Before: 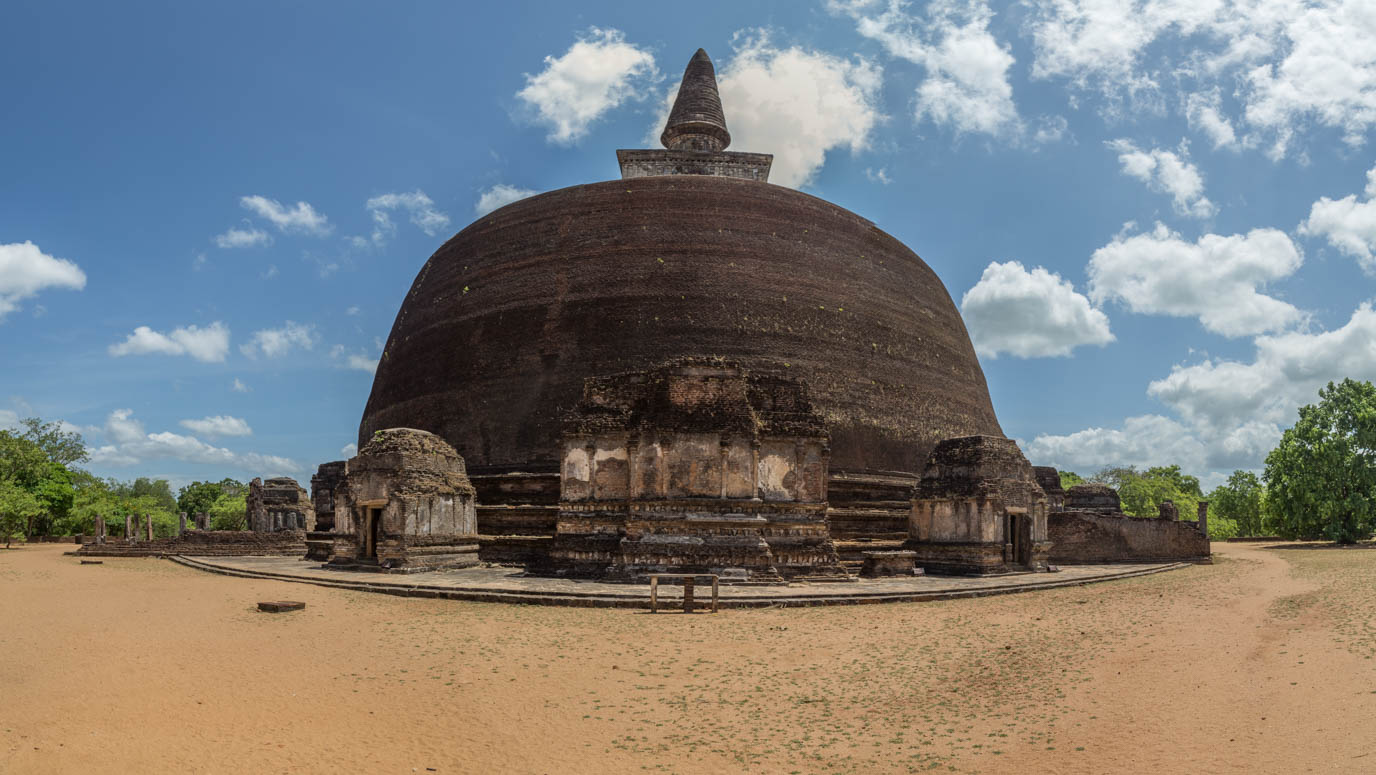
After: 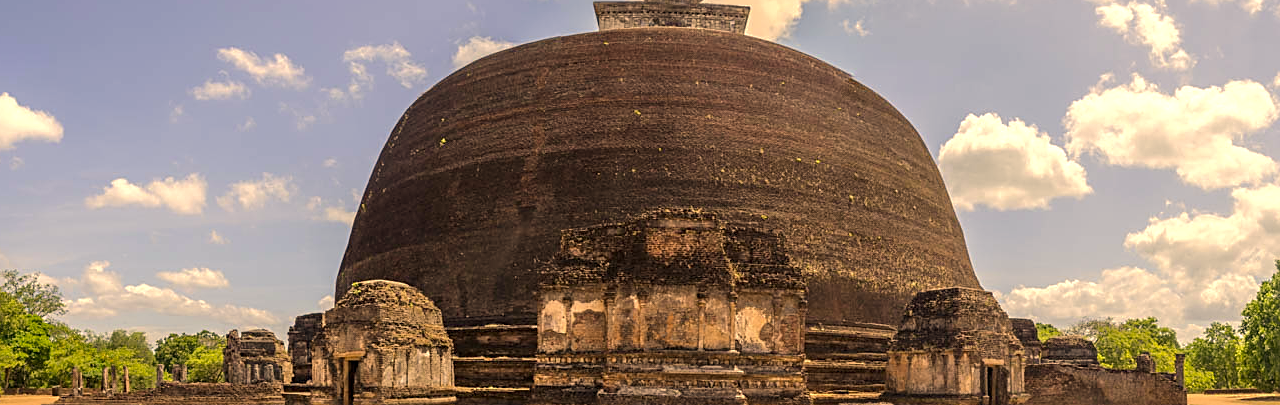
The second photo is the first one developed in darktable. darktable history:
crop: left 1.744%, top 19.225%, right 5.069%, bottom 28.357%
exposure: black level correction 0, exposure 0.7 EV, compensate exposure bias true, compensate highlight preservation false
sharpen: on, module defaults
base curve: curves: ch0 [(0, 0) (0.235, 0.266) (0.503, 0.496) (0.786, 0.72) (1, 1)]
color correction: highlights a* 15, highlights b* 31.55
